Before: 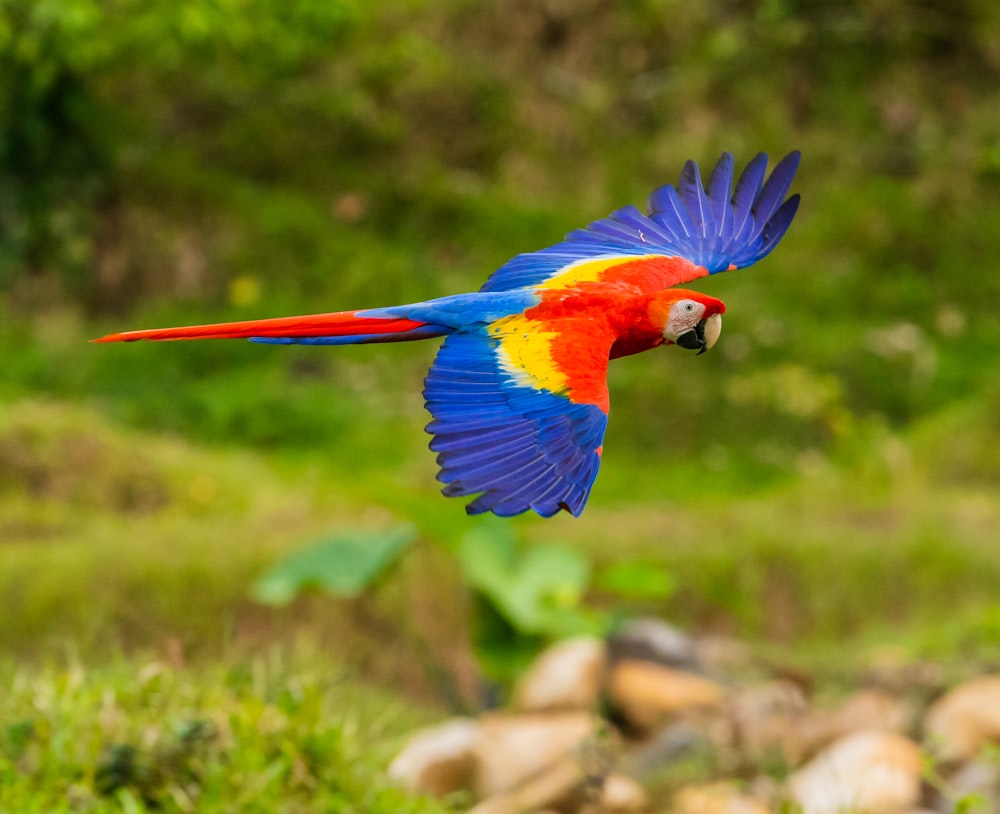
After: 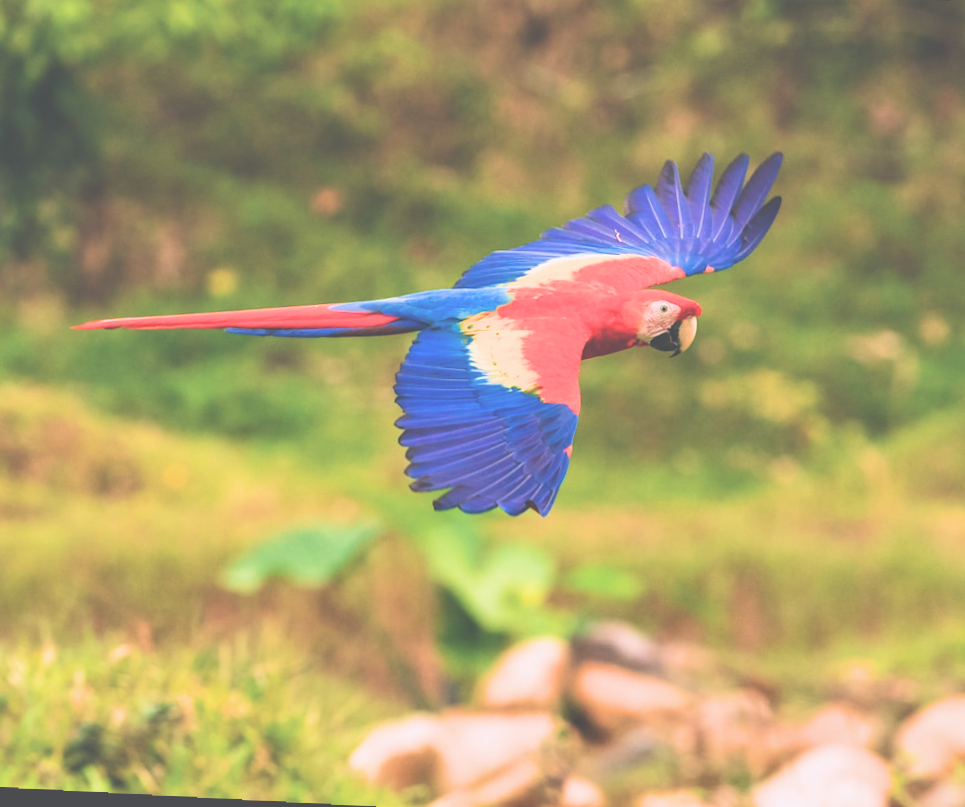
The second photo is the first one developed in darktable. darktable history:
color correction: highlights a* -0.137, highlights b* -5.91, shadows a* -0.137, shadows b* -0.137
exposure: black level correction -0.071, exposure 0.5 EV, compensate highlight preservation false
rotate and perspective: lens shift (horizontal) -0.055, automatic cropping off
crop and rotate: angle -1.69°
velvia: on, module defaults
shadows and highlights: shadows 37.27, highlights -28.18, soften with gaussian
filmic rgb: black relative exposure -8.07 EV, white relative exposure 3 EV, hardness 5.35, contrast 1.25
white balance: red 1.127, blue 0.943
